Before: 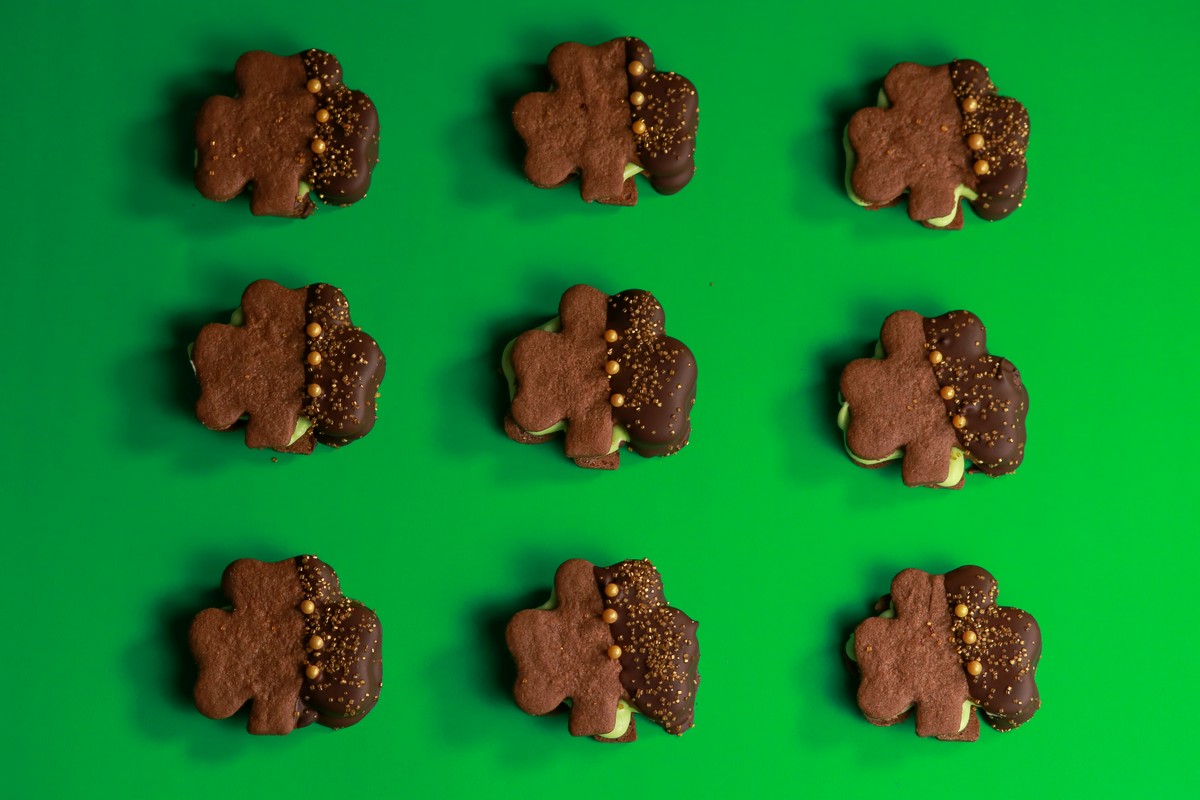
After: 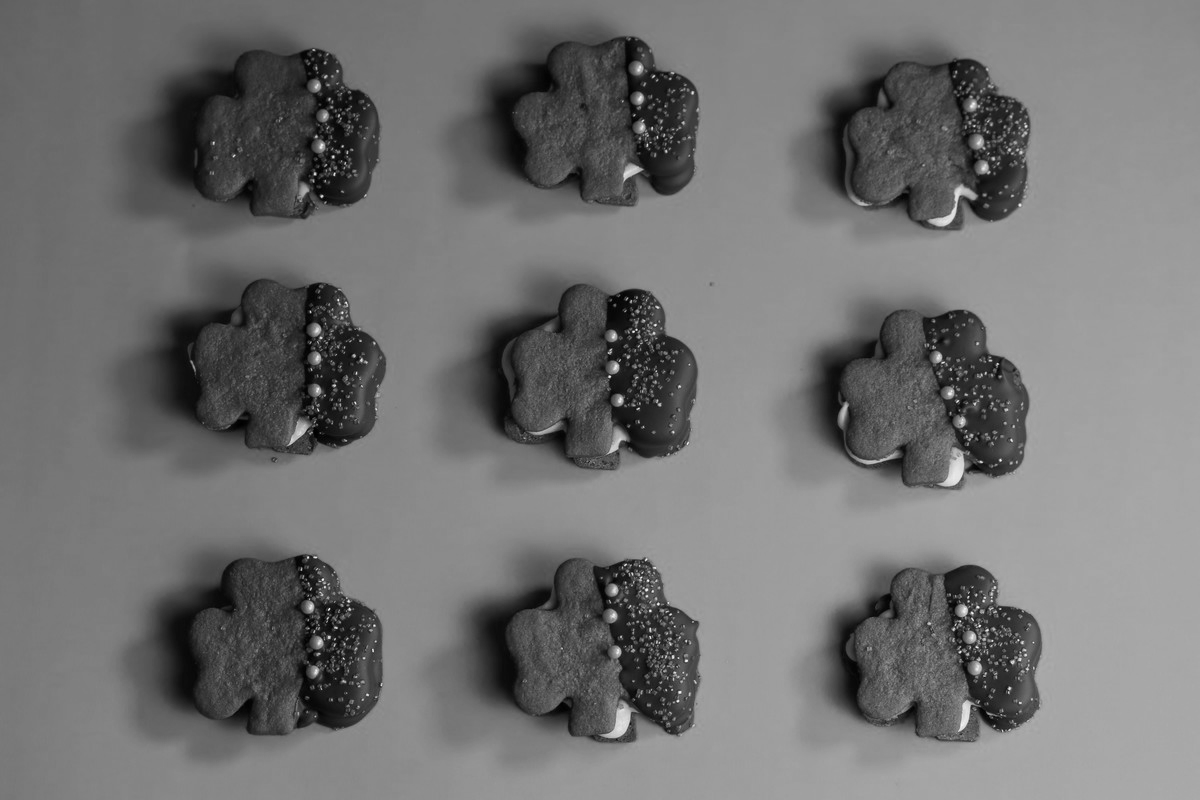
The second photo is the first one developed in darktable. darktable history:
monochrome: on, module defaults
white balance: red 0.984, blue 1.059
